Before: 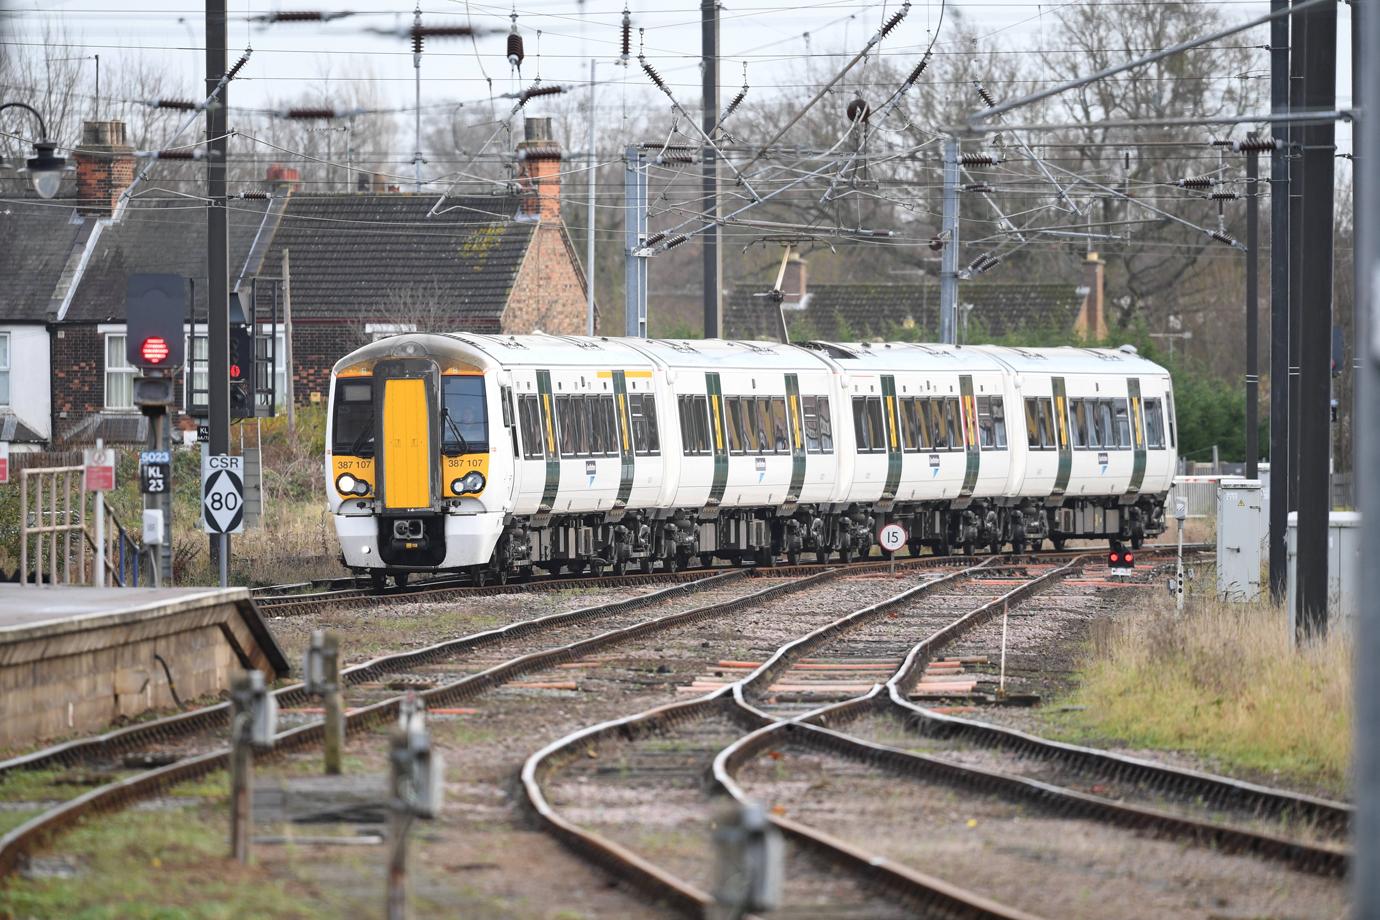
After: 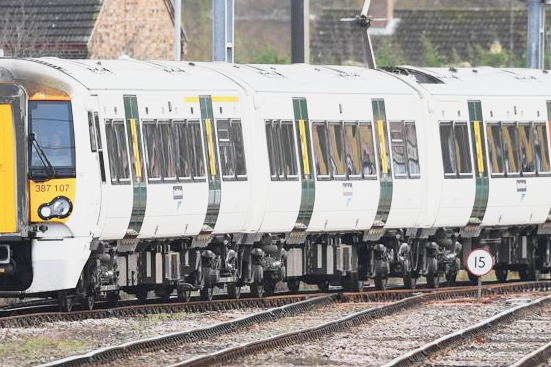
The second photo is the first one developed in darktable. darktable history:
crop: left 30%, top 30%, right 30%, bottom 30%
base curve: curves: ch0 [(0, 0) (0.088, 0.125) (0.176, 0.251) (0.354, 0.501) (0.613, 0.749) (1, 0.877)], preserve colors none
